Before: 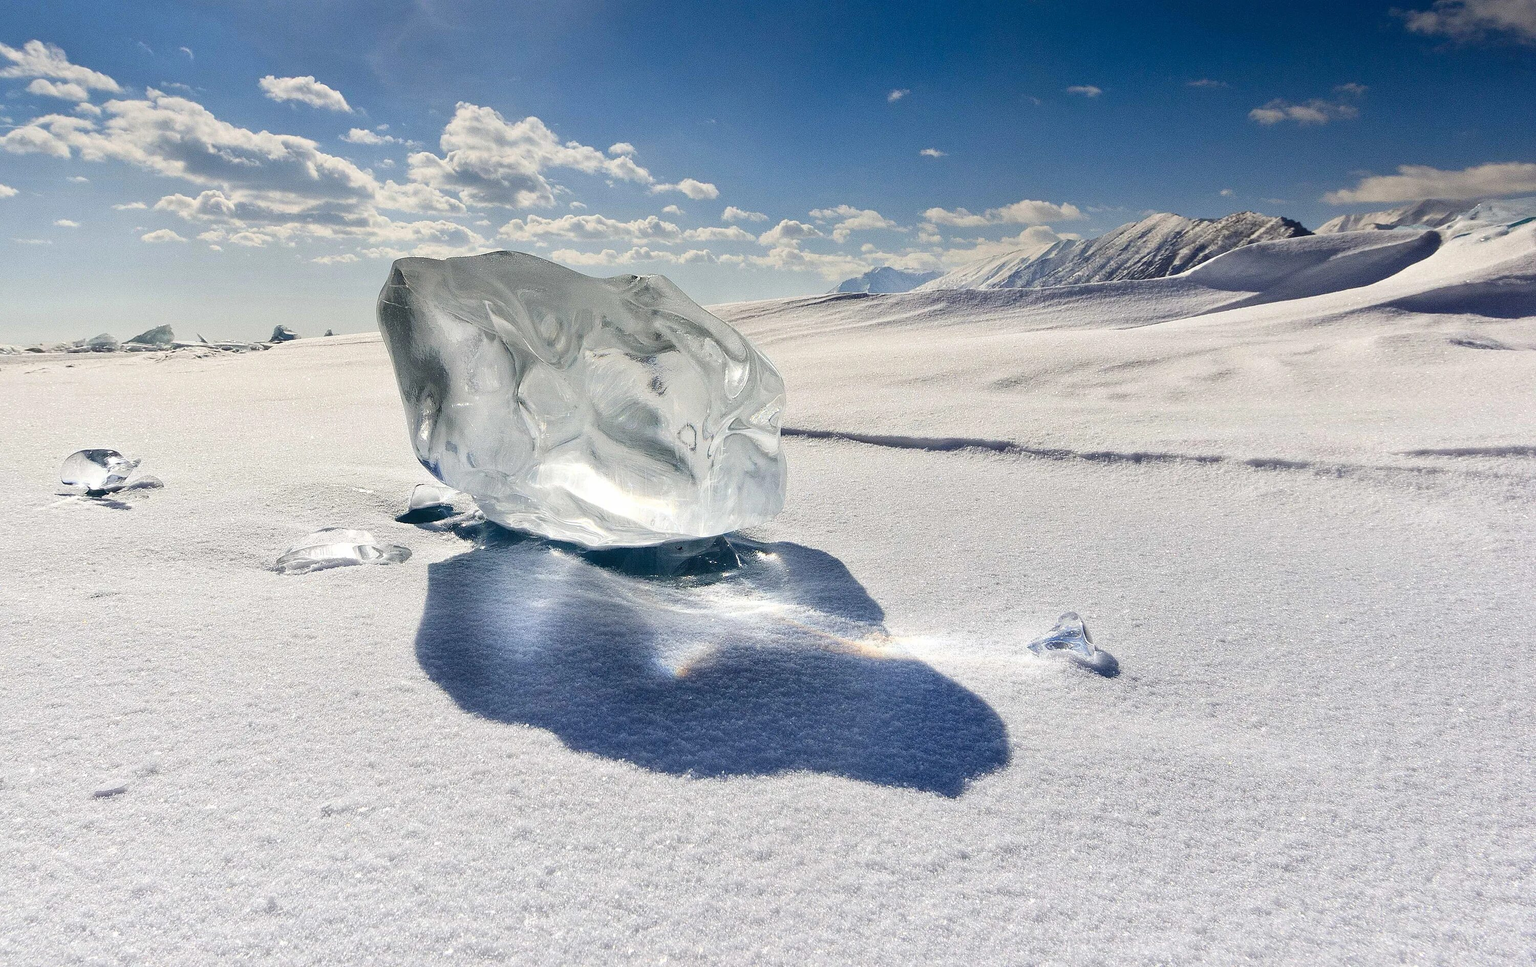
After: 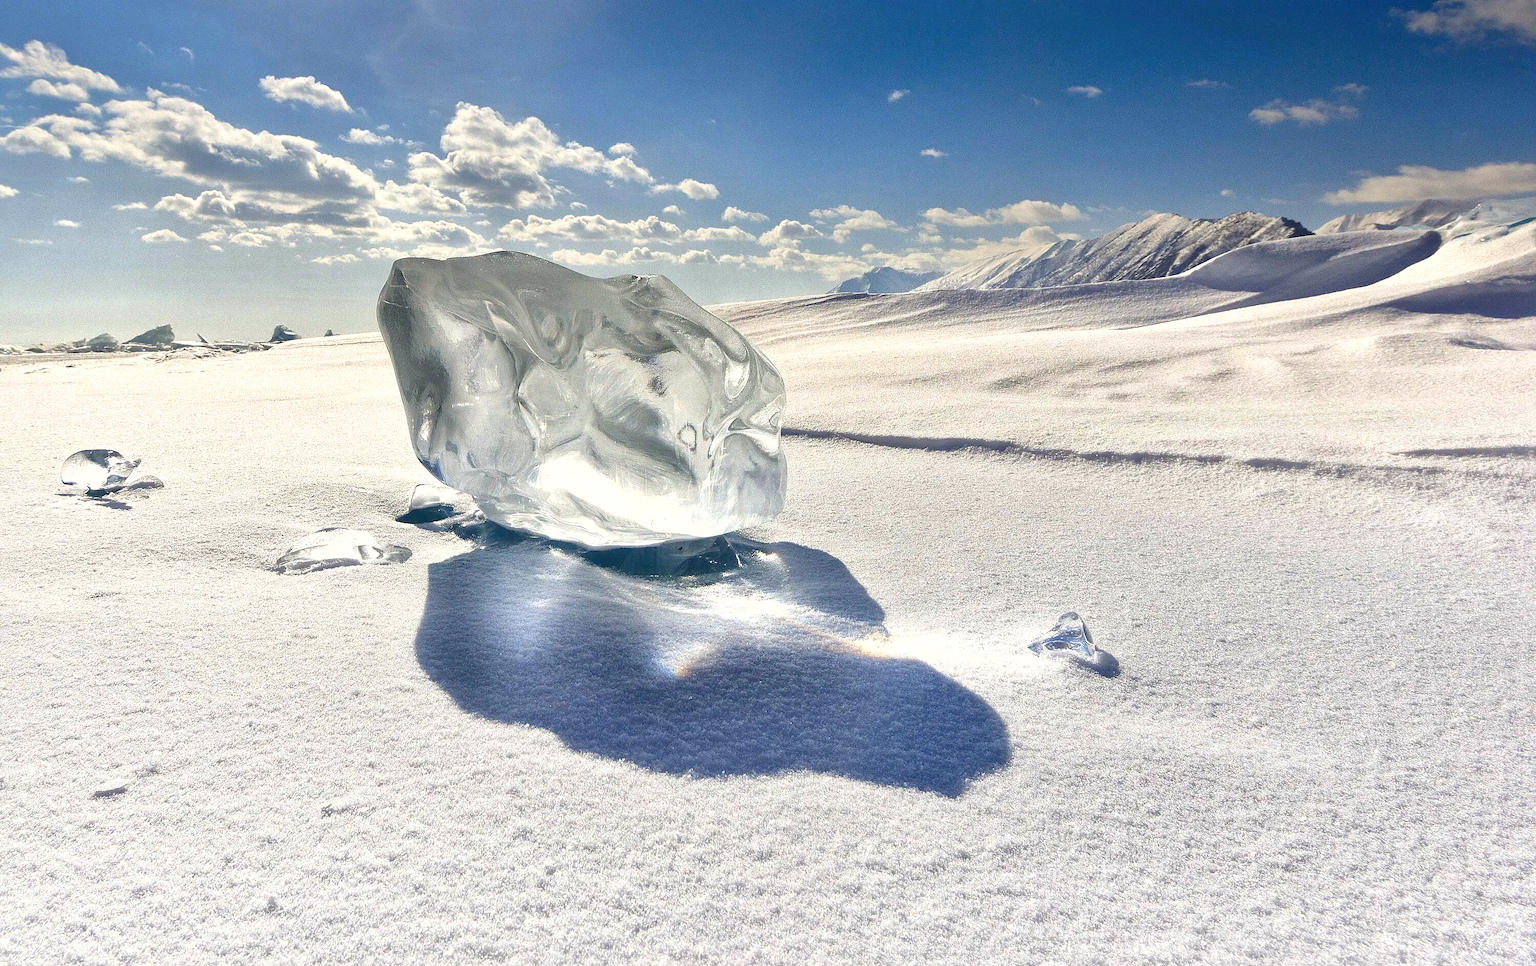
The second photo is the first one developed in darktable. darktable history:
exposure: exposure 0.431 EV, compensate highlight preservation false
color correction: highlights b* 3.05
shadows and highlights: on, module defaults
